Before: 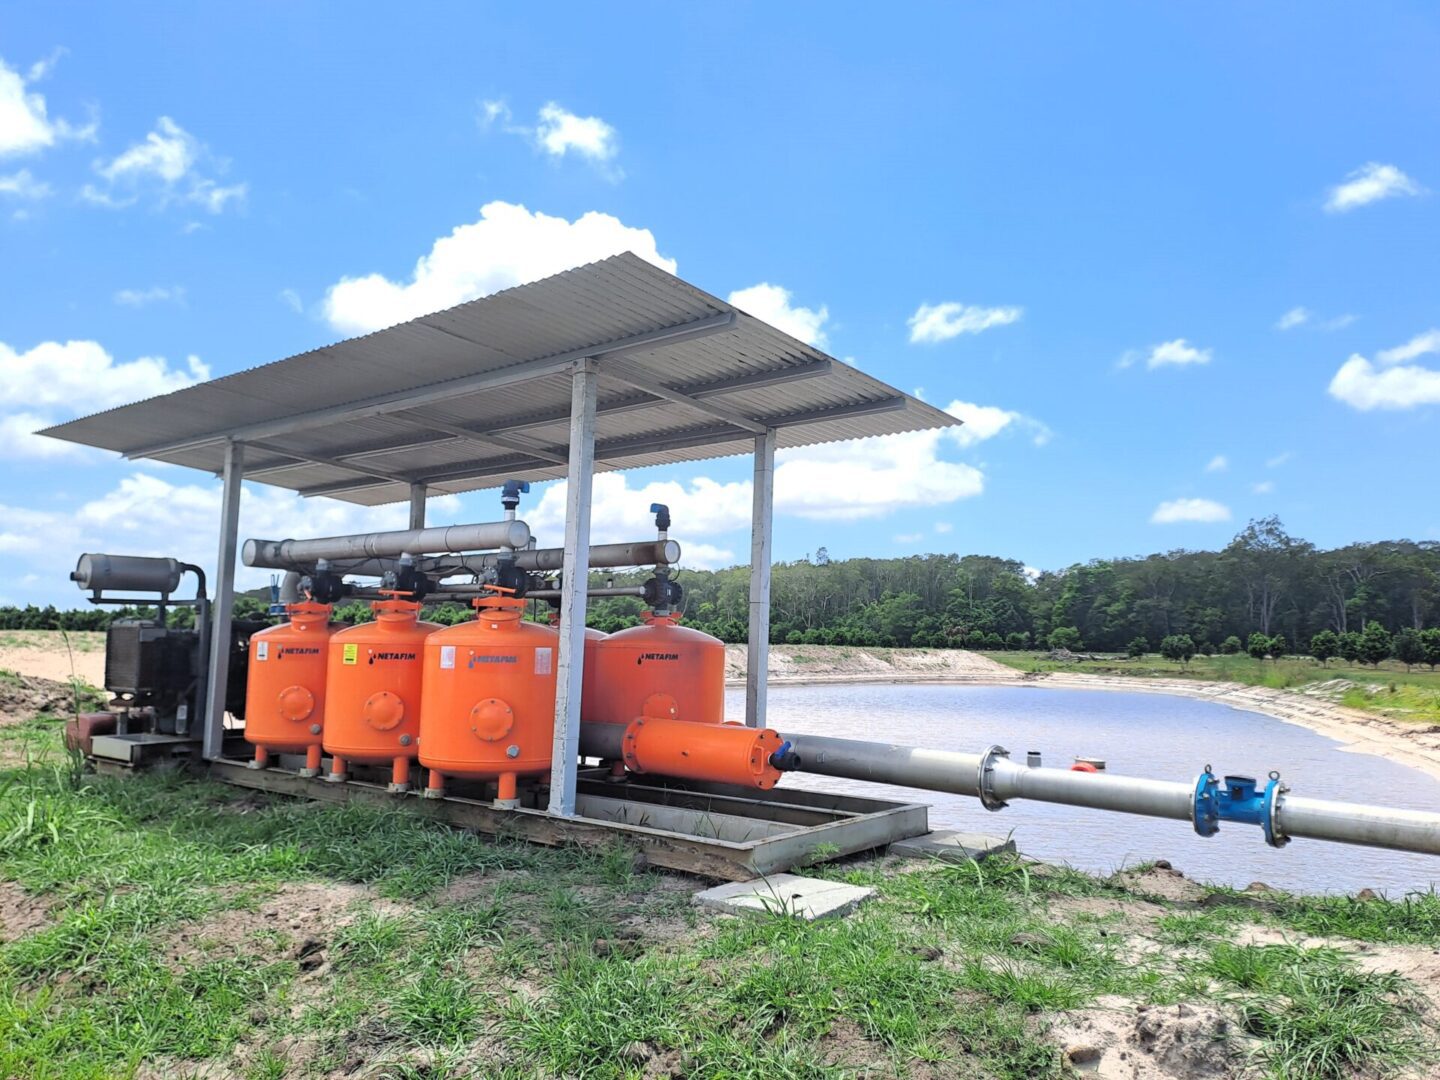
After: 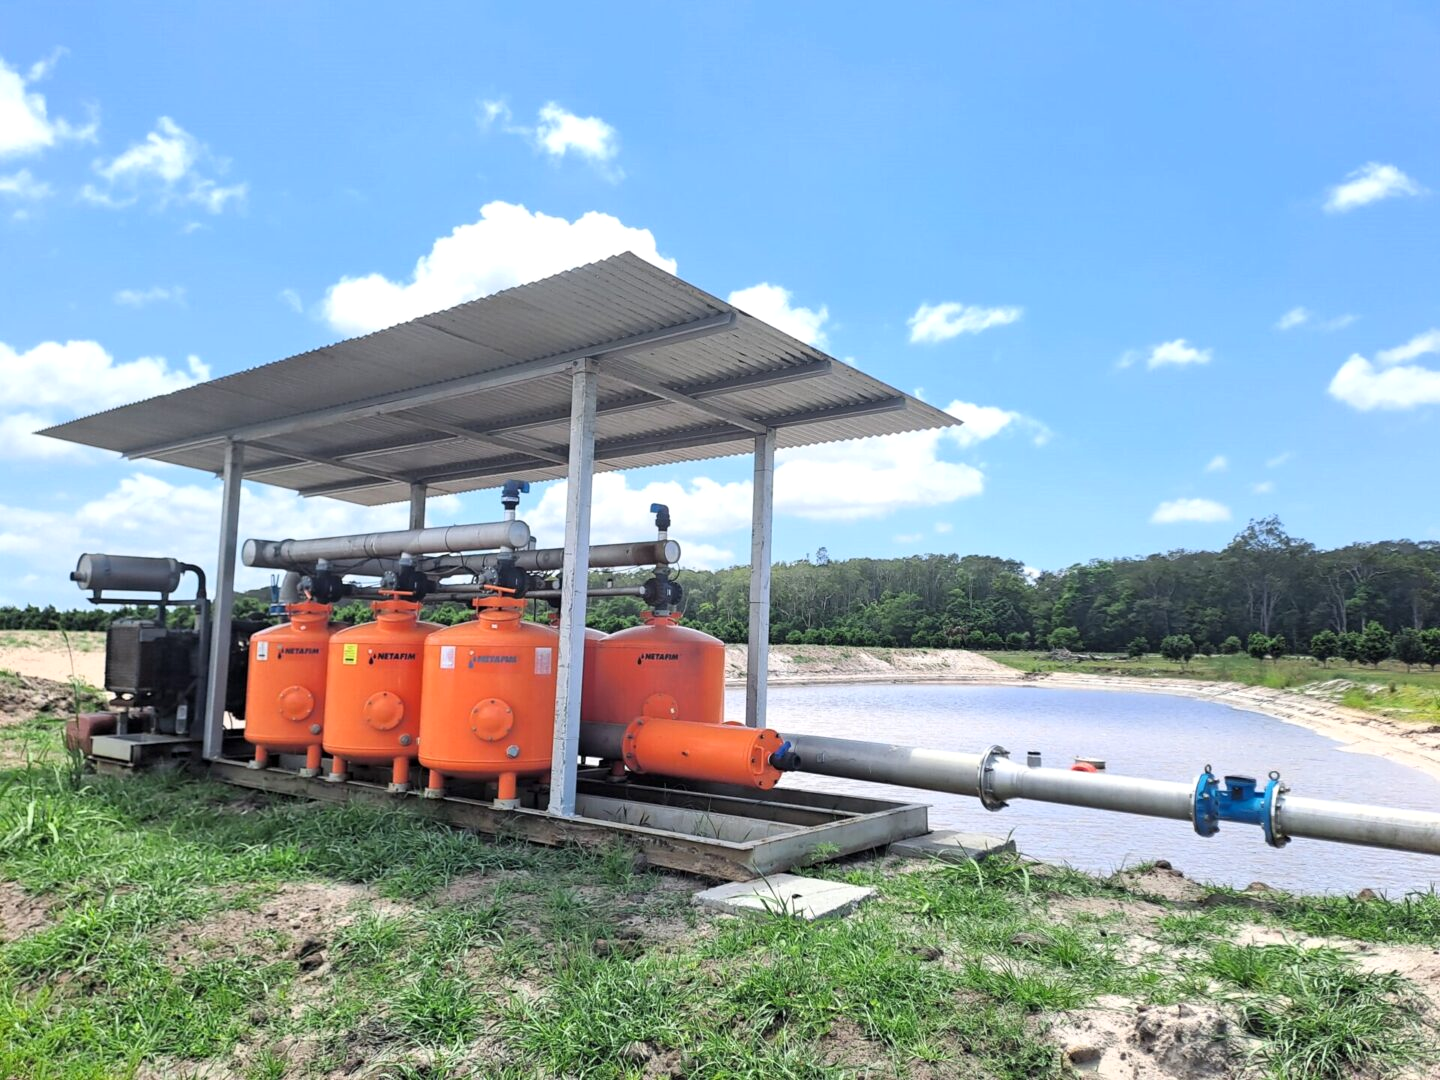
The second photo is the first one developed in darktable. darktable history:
shadows and highlights: shadows 0, highlights 40
local contrast: mode bilateral grid, contrast 20, coarseness 50, detail 120%, midtone range 0.2
